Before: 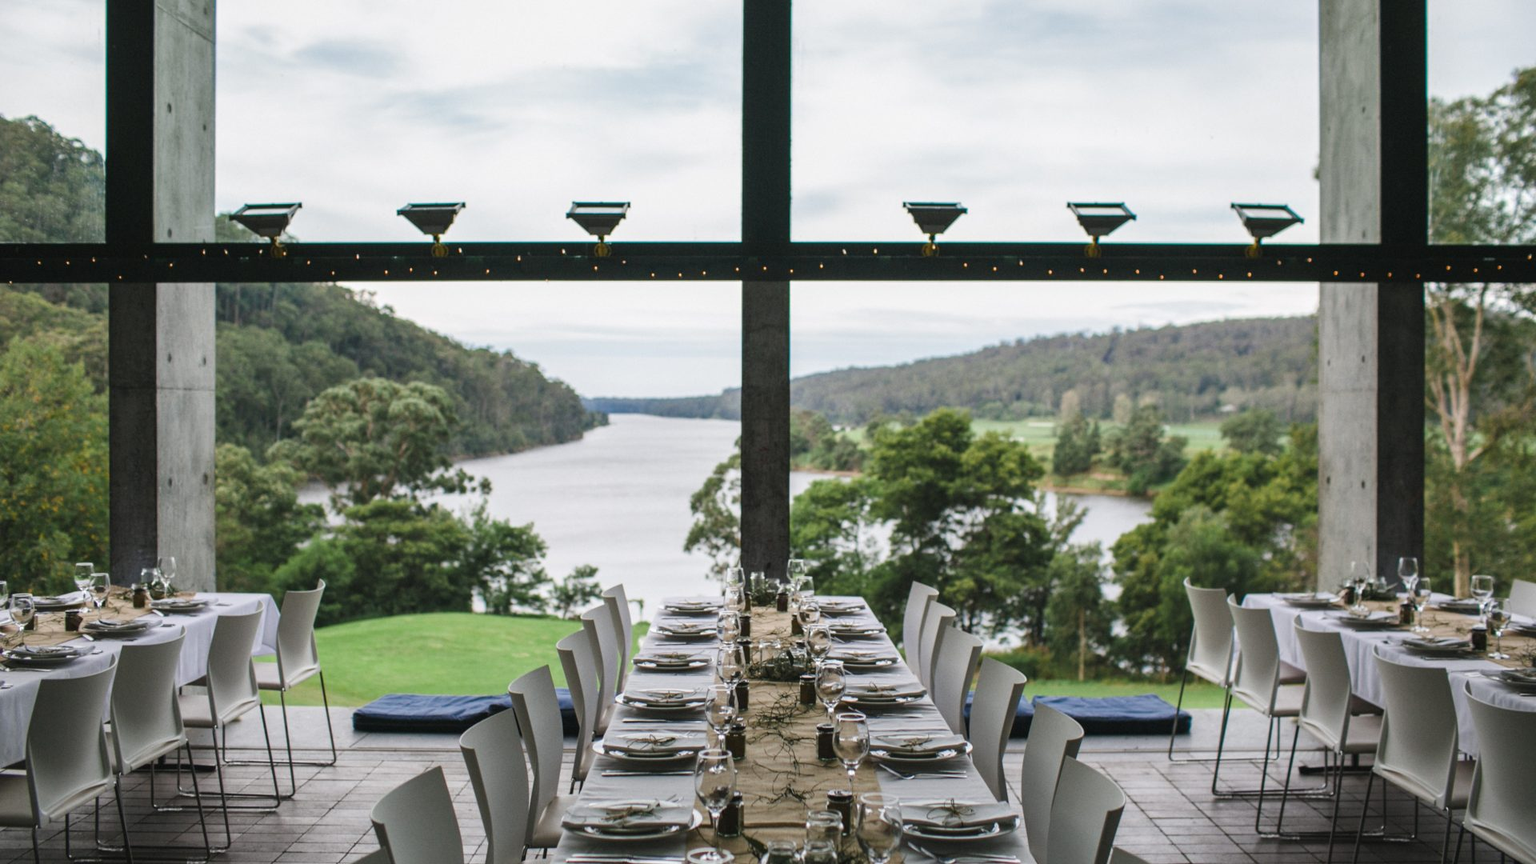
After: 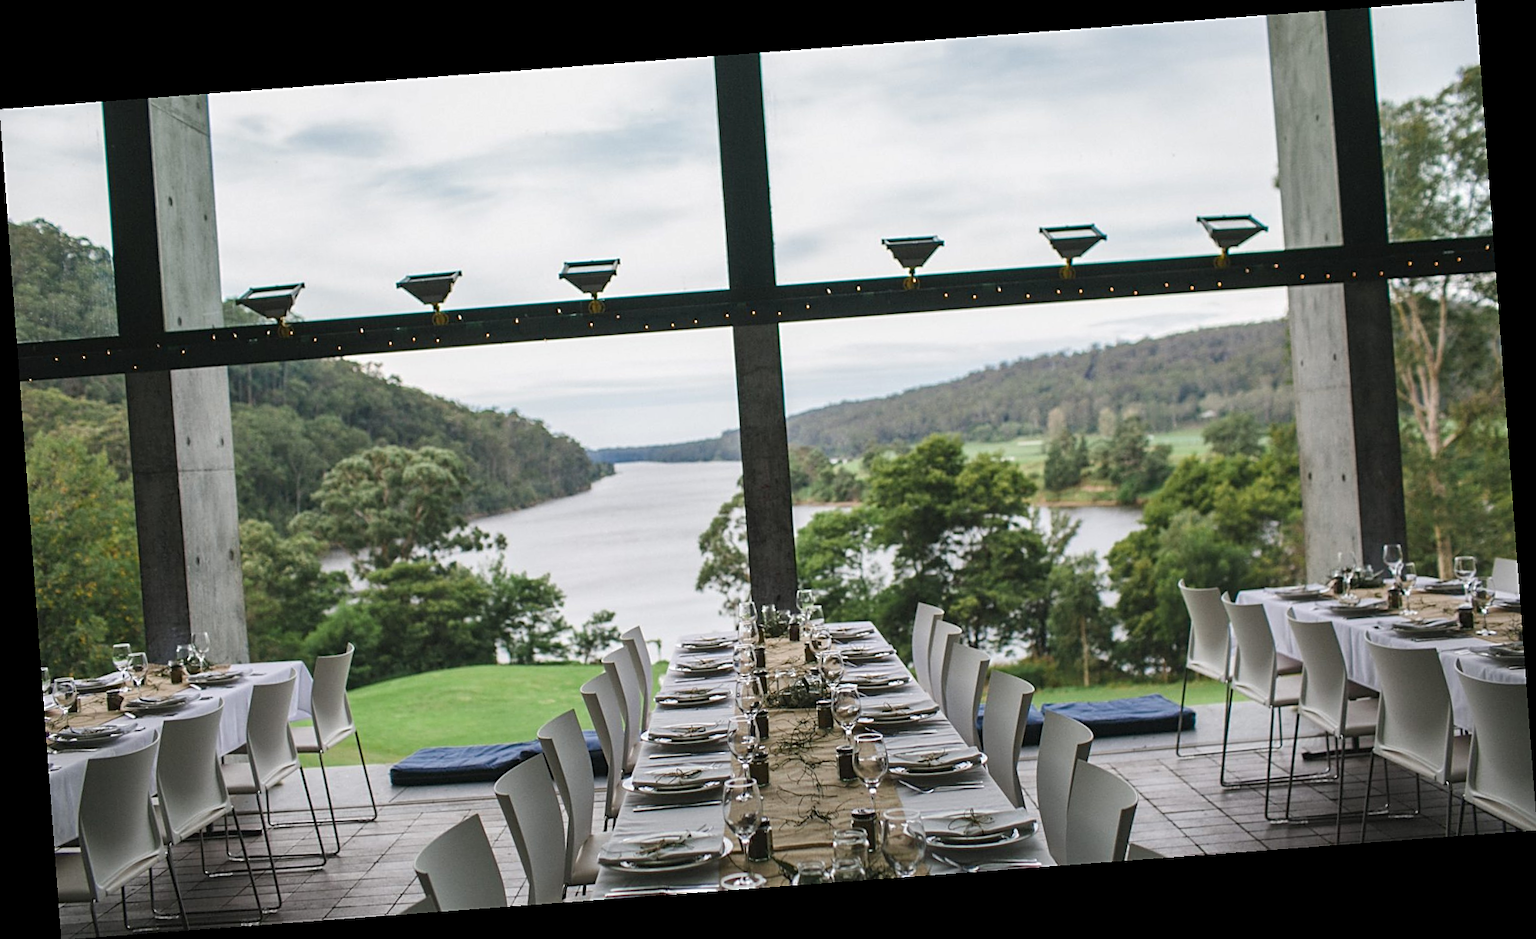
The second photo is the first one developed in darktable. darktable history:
rotate and perspective: rotation -4.25°, automatic cropping off
shadows and highlights: shadows 25, highlights -25
sharpen: on, module defaults
